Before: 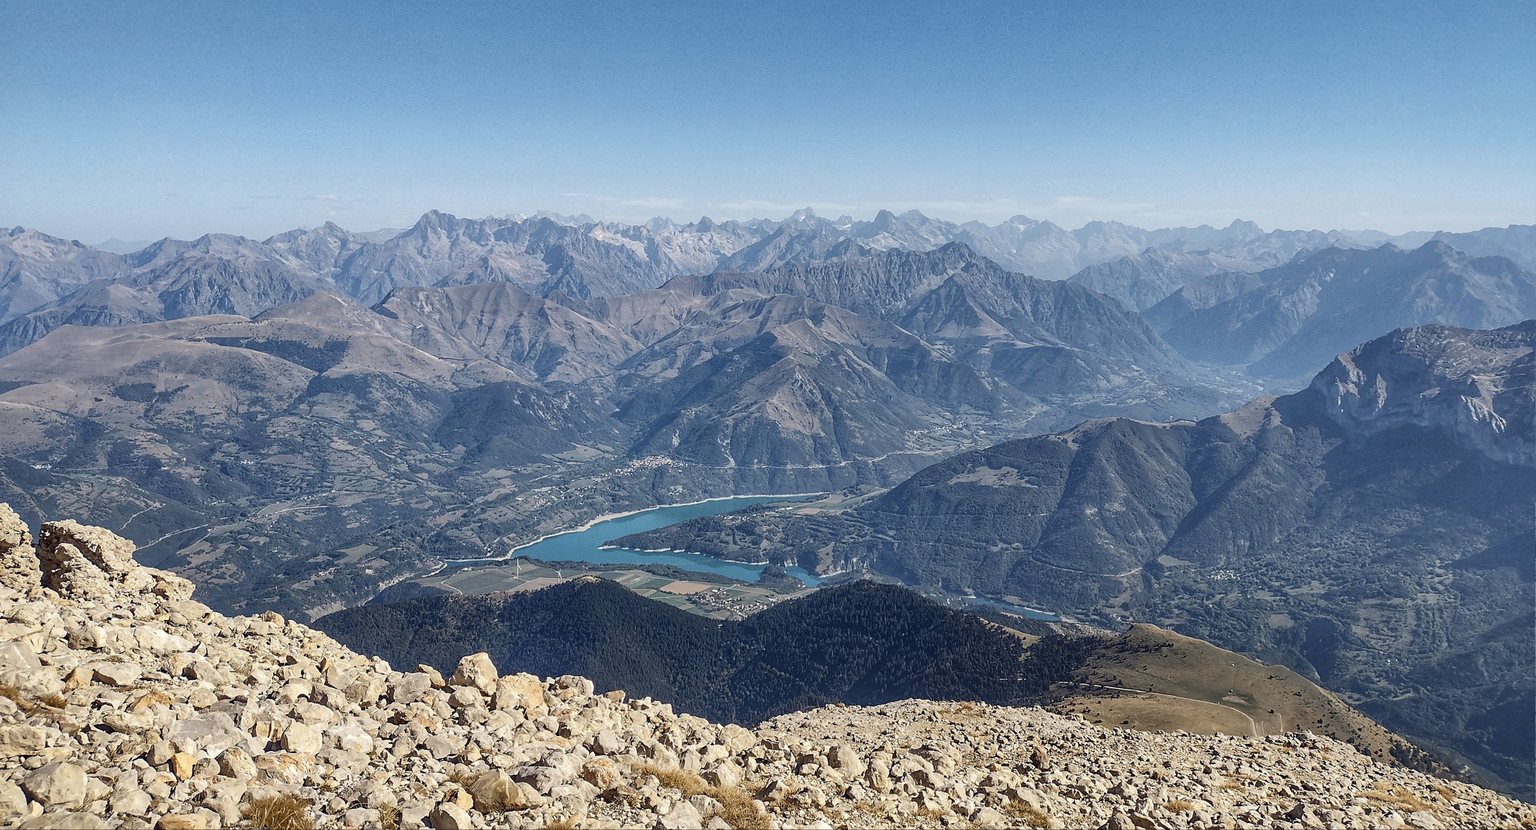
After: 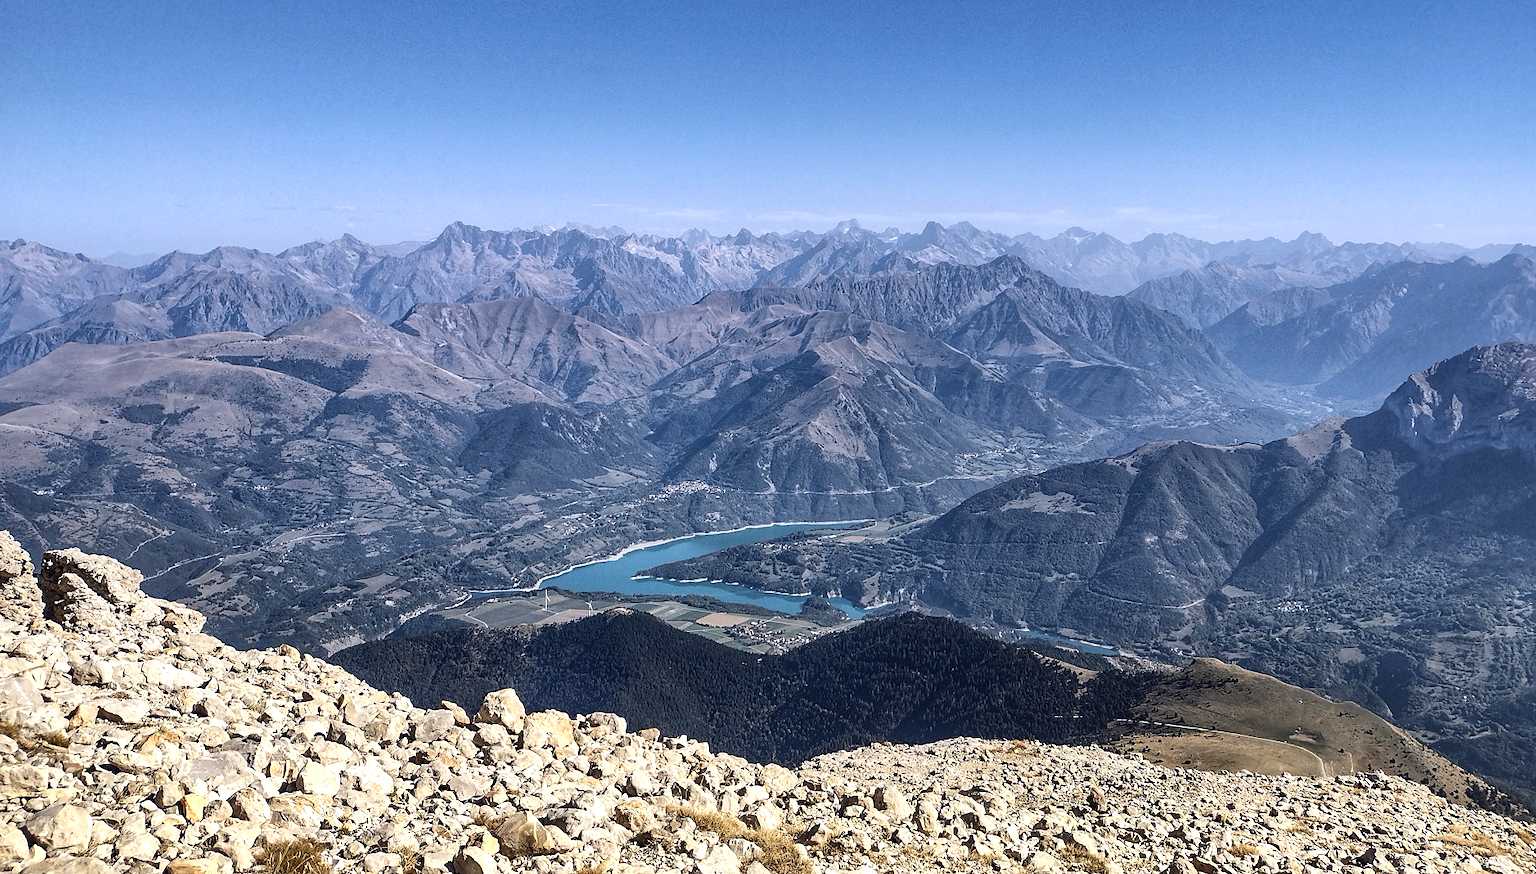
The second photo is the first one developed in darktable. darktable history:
crop and rotate: right 5.167%
tone equalizer: -8 EV -0.75 EV, -7 EV -0.7 EV, -6 EV -0.6 EV, -5 EV -0.4 EV, -3 EV 0.4 EV, -2 EV 0.6 EV, -1 EV 0.7 EV, +0 EV 0.75 EV, edges refinement/feathering 500, mask exposure compensation -1.57 EV, preserve details no
graduated density: hue 238.83°, saturation 50%
